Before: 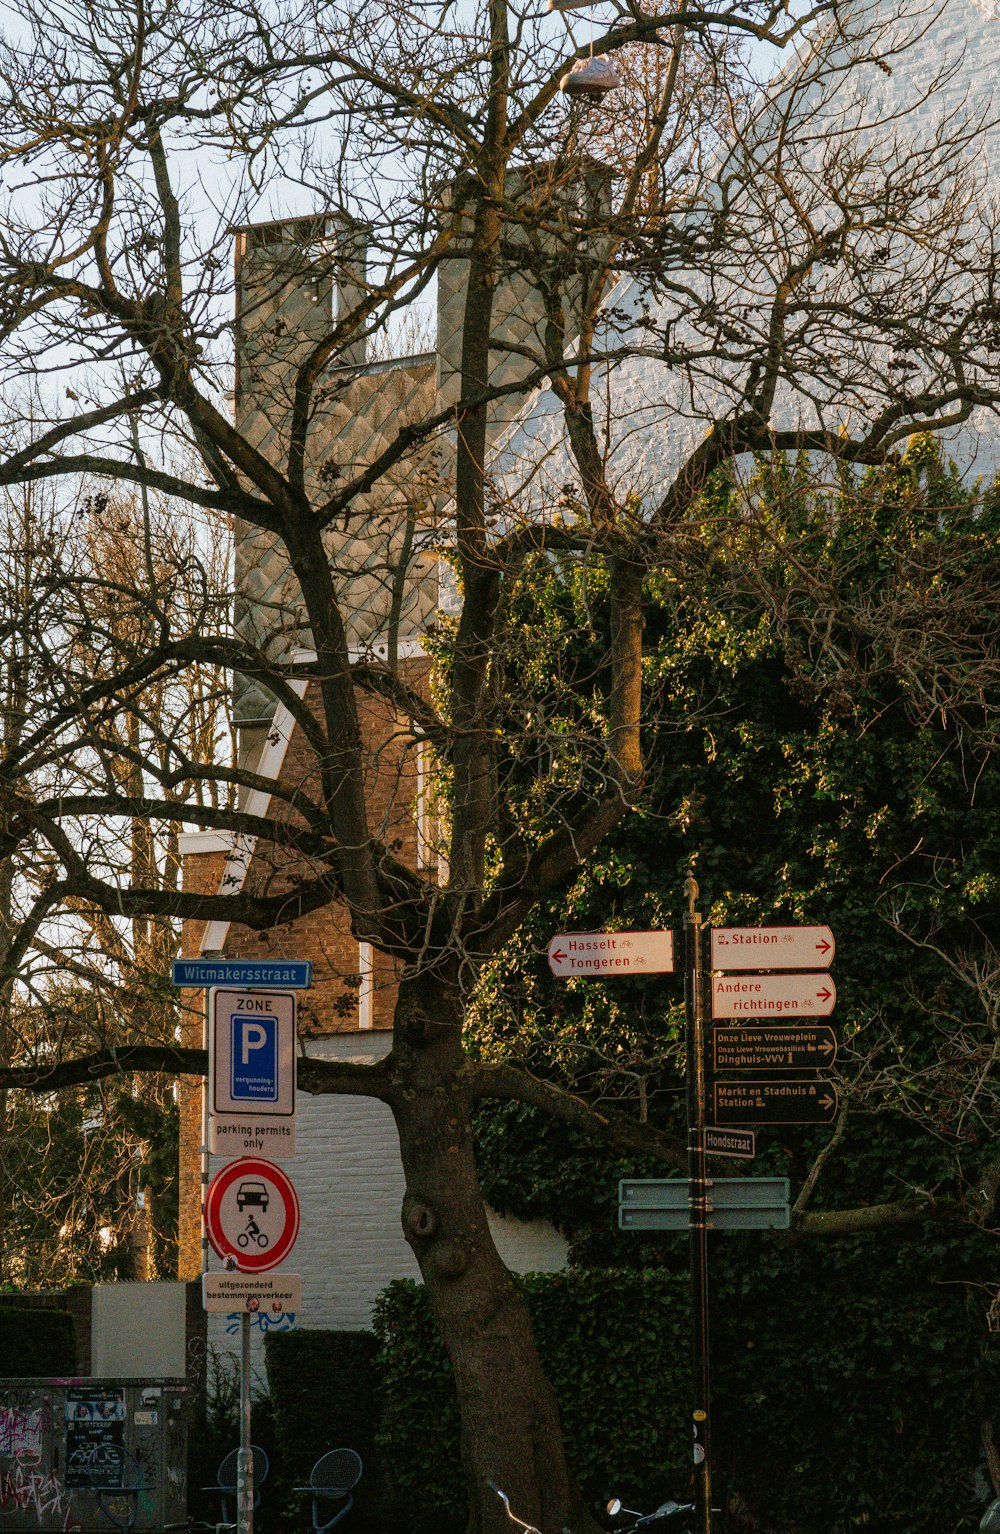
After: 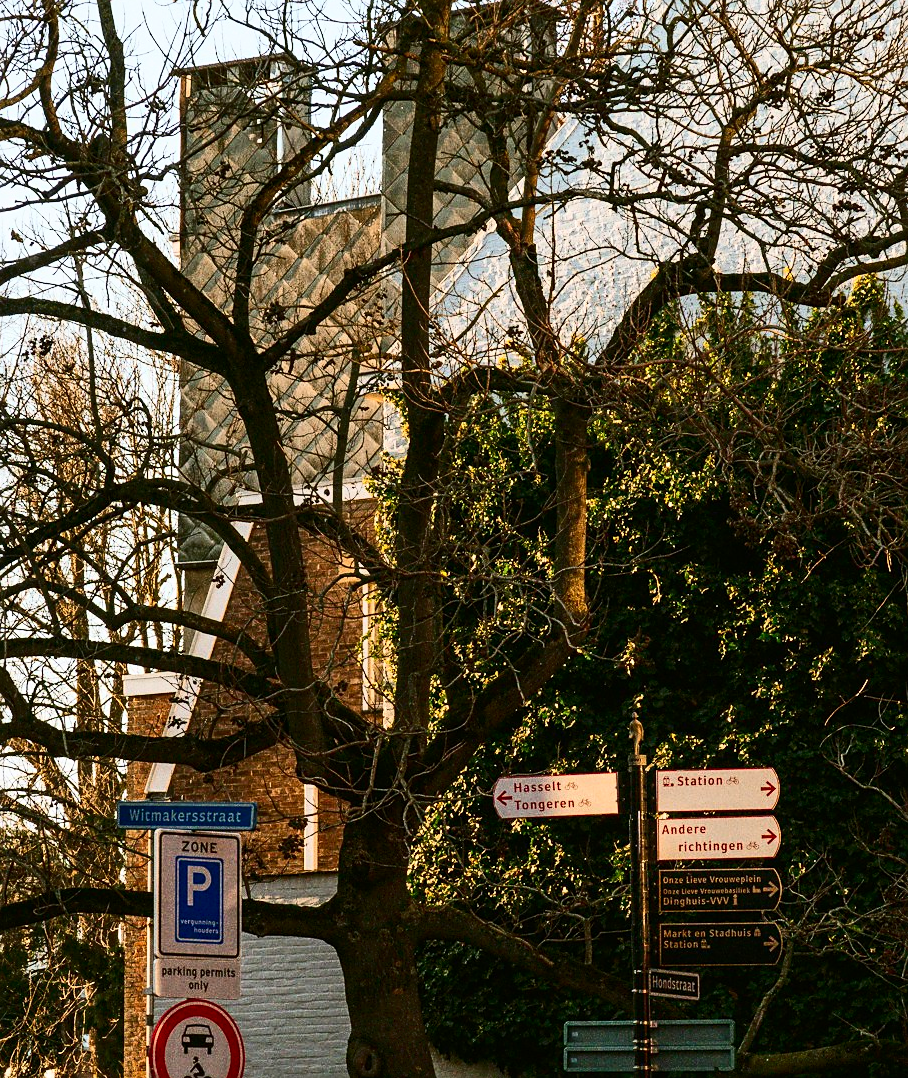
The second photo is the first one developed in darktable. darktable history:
sharpen: radius 1.864, amount 0.398, threshold 1.271
contrast brightness saturation: contrast 0.4, brightness 0.1, saturation 0.21
crop: left 5.596%, top 10.314%, right 3.534%, bottom 19.395%
